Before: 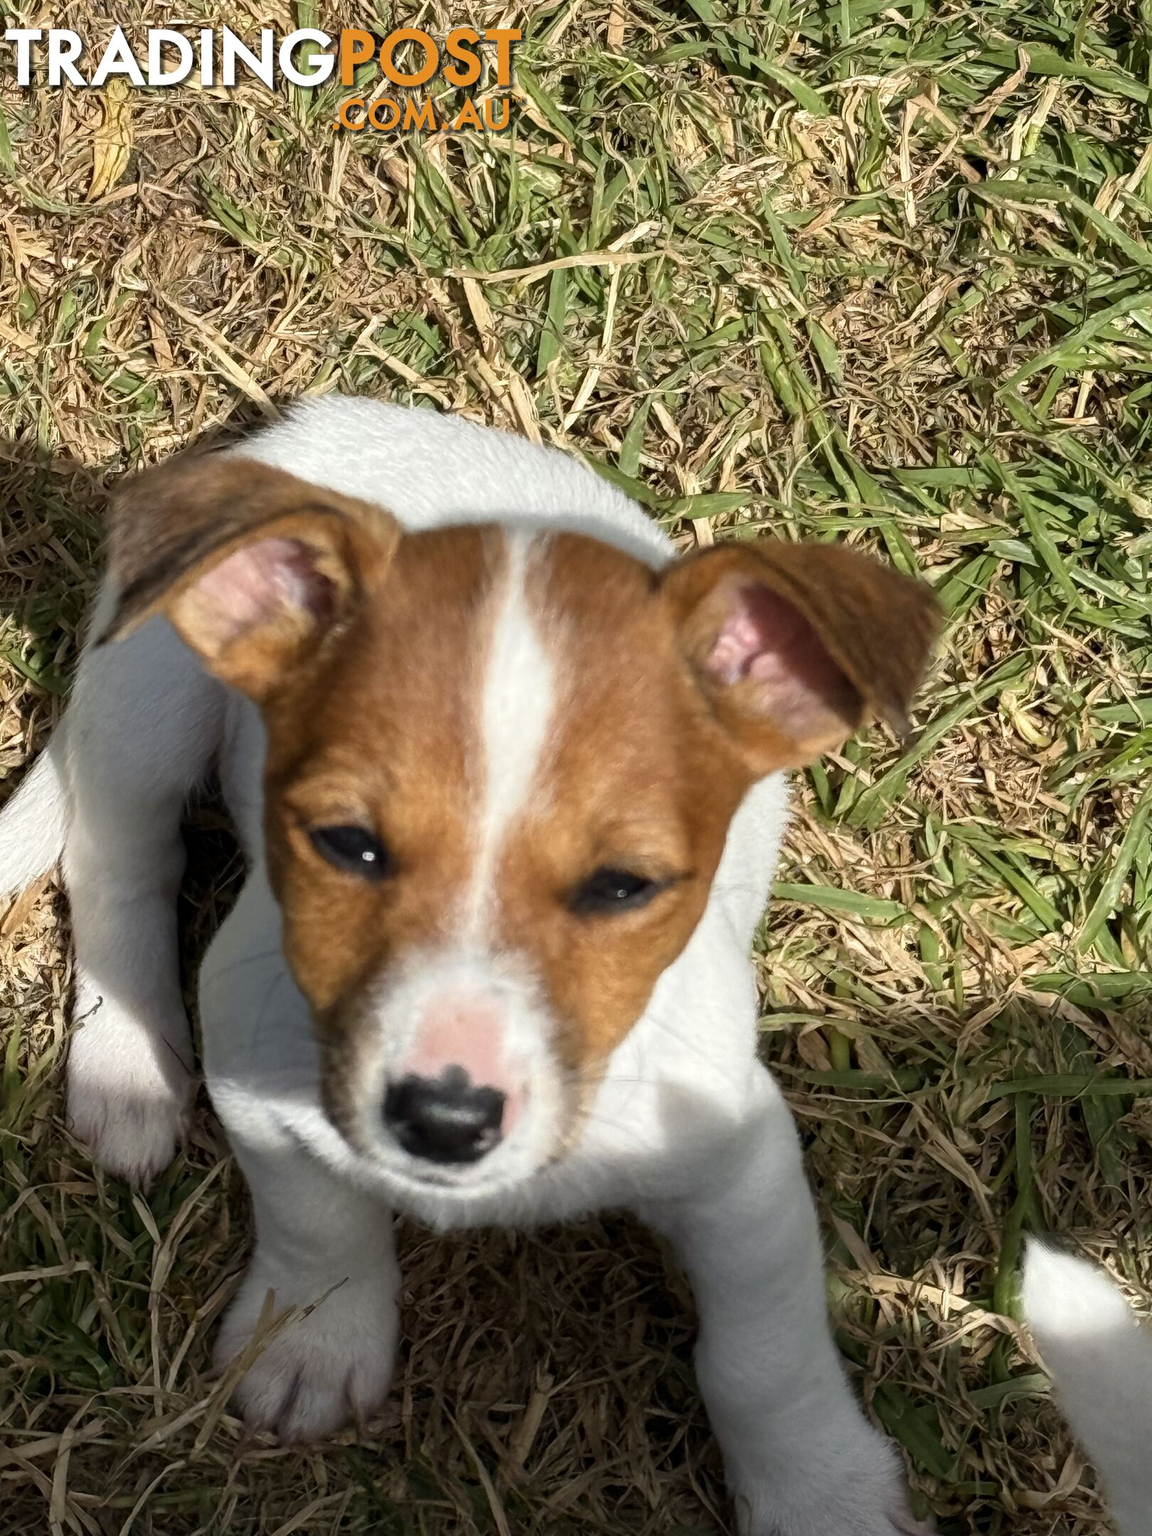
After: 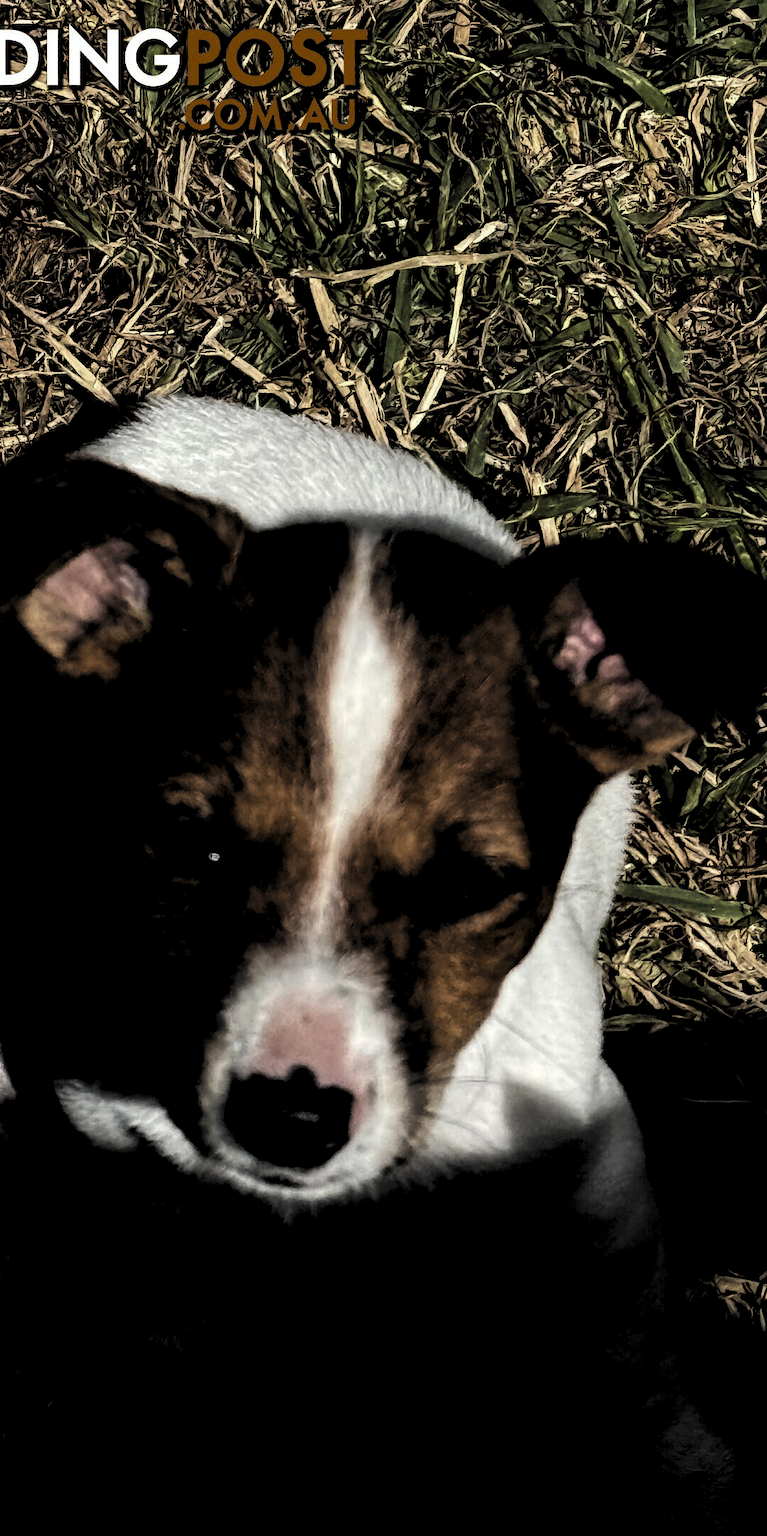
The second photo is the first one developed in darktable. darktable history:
crop and rotate: left 13.453%, right 19.93%
levels: white 99.93%, levels [0.514, 0.759, 1]
